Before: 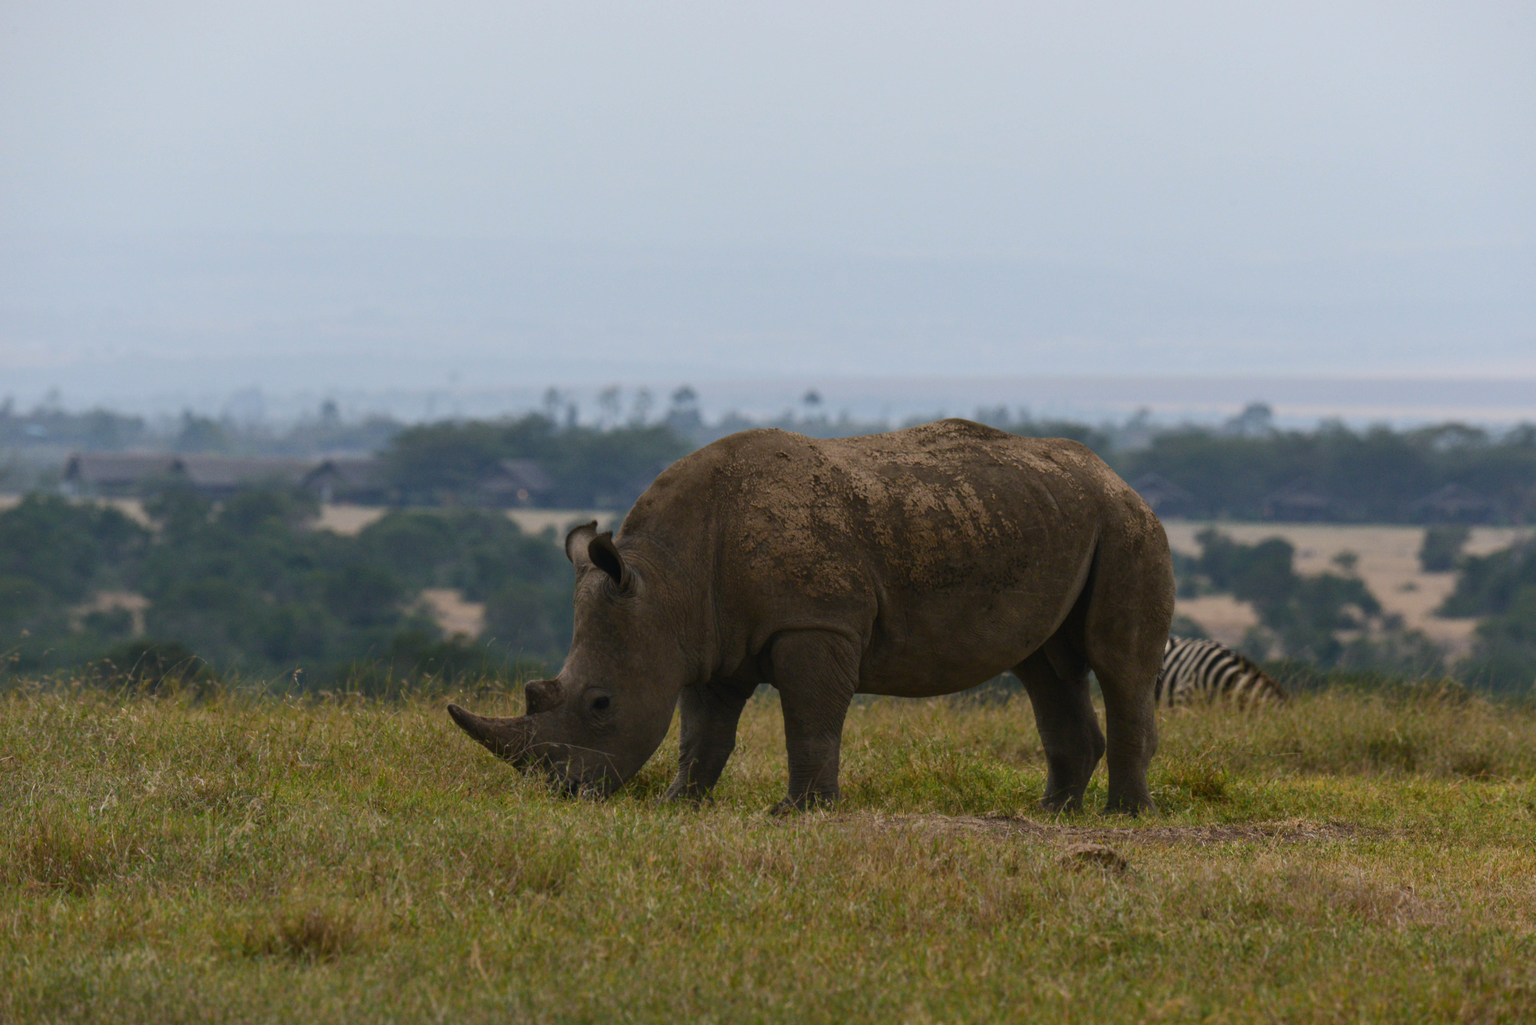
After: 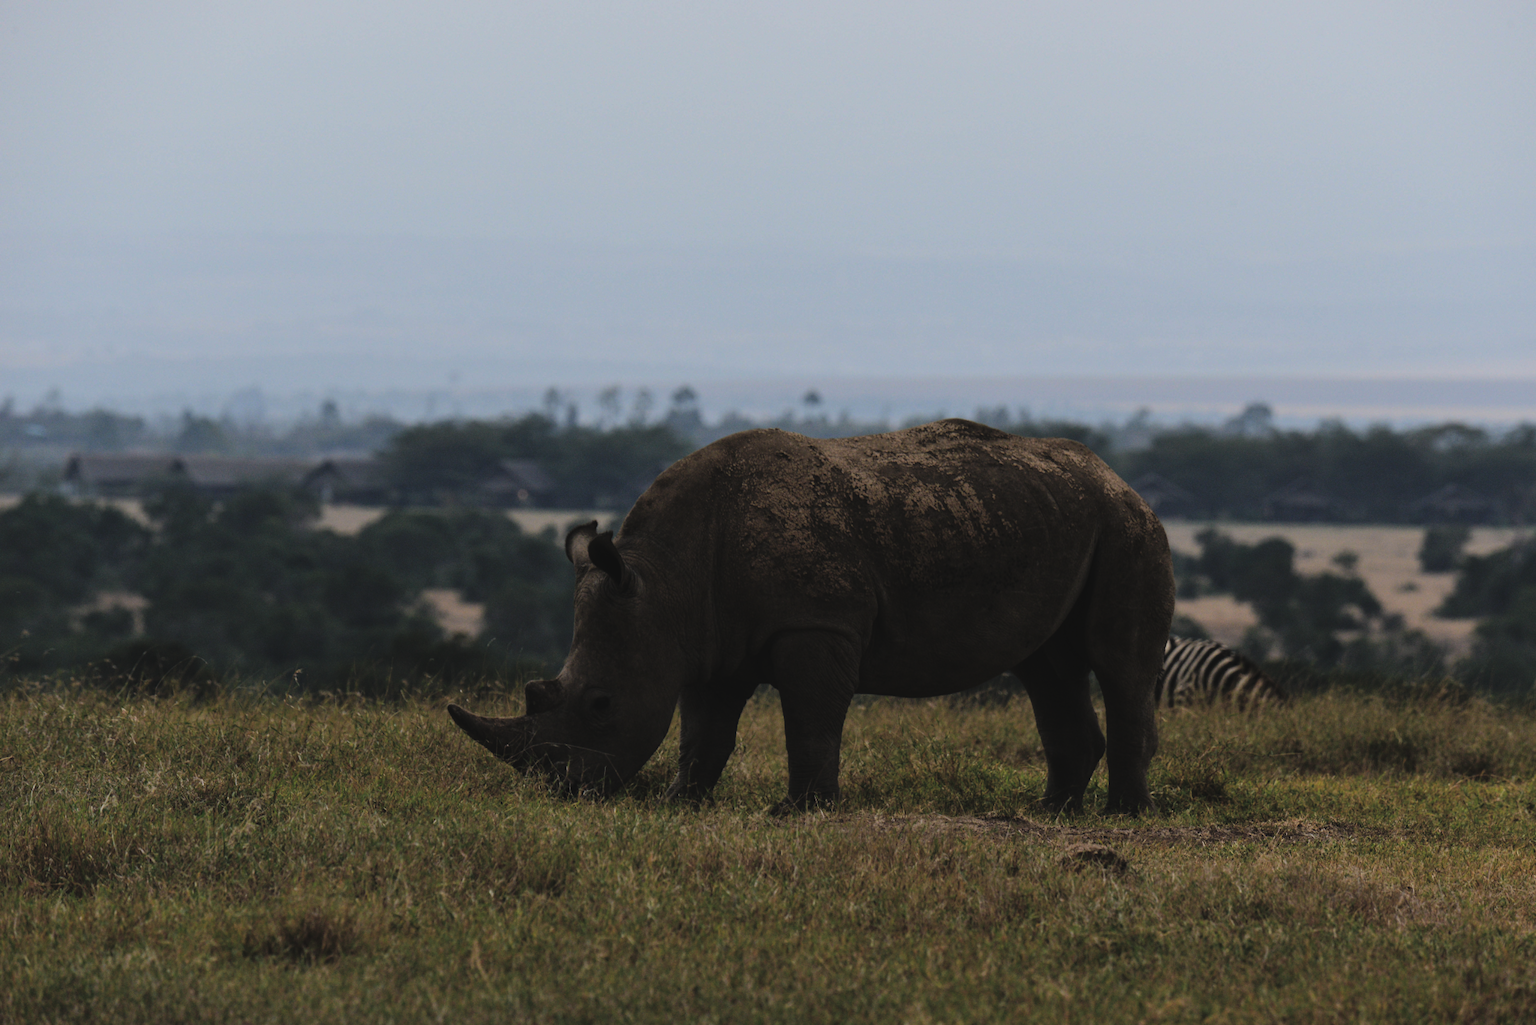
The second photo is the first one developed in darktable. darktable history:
rgb curve: curves: ch0 [(0, 0.186) (0.314, 0.284) (0.775, 0.708) (1, 1)], compensate middle gray true, preserve colors none
filmic rgb: black relative exposure -5 EV, hardness 2.88, contrast 1.3, highlights saturation mix -30%
